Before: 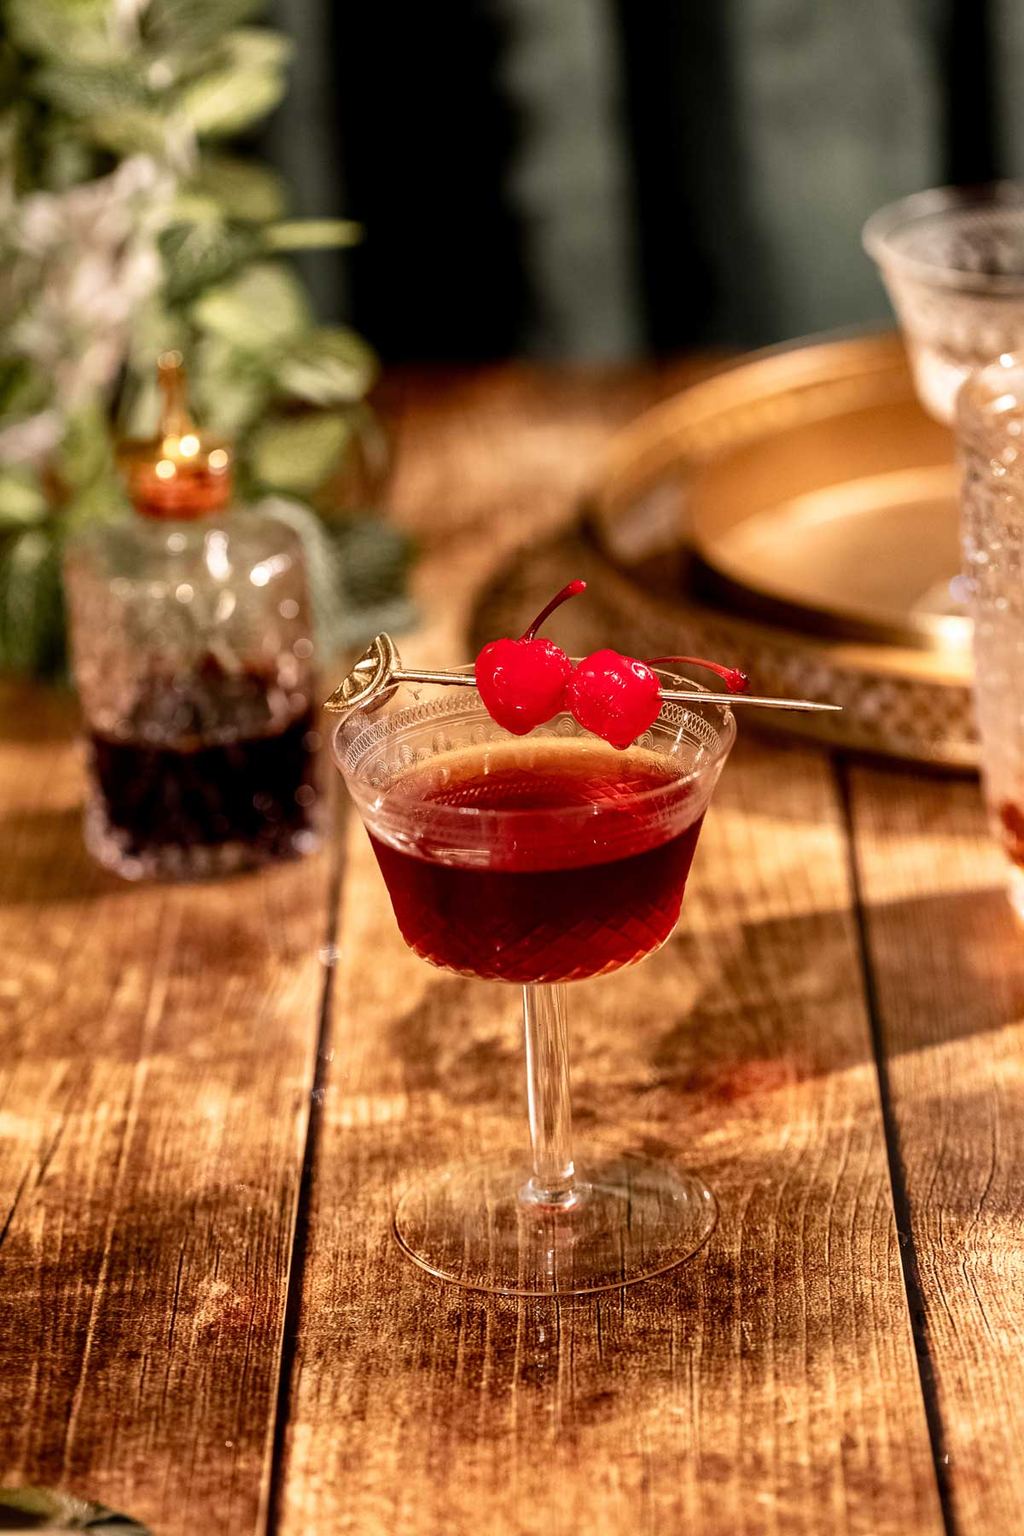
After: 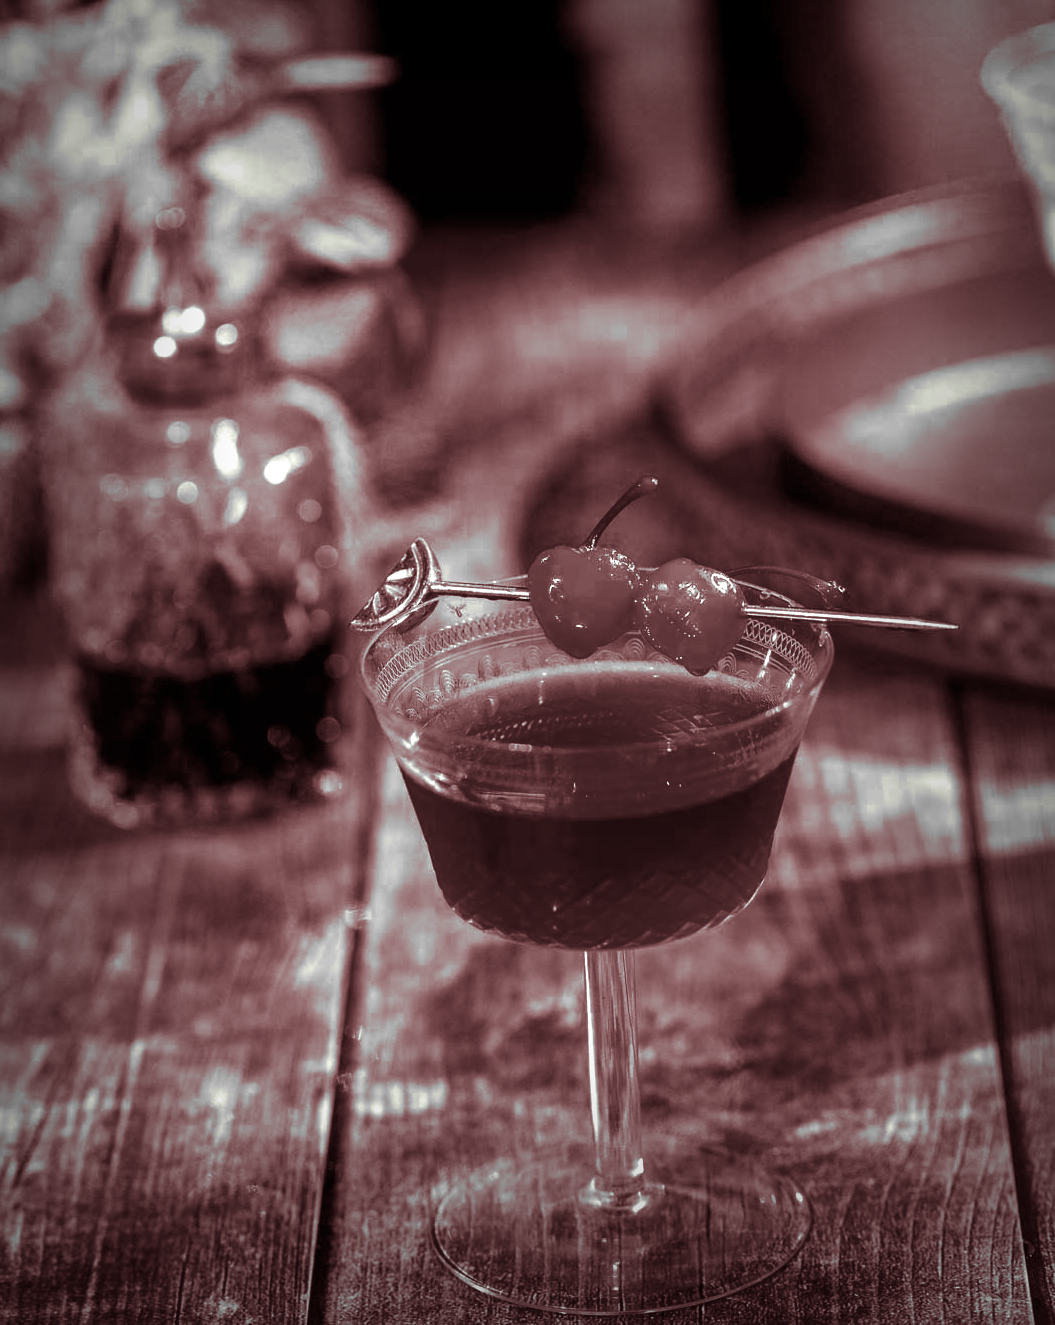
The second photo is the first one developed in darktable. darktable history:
crop and rotate: left 2.425%, top 11.305%, right 9.6%, bottom 15.08%
vignetting: fall-off start 53.2%, brightness -0.594, saturation 0, automatic ratio true, width/height ratio 1.313, shape 0.22, unbound false
split-toning: compress 20%
exposure: black level correction 0, exposure 0.7 EV, compensate exposure bias true, compensate highlight preservation false
color contrast: green-magenta contrast 0.85, blue-yellow contrast 1.25, unbound 0
color zones: curves: ch0 [(0.002, 0.589) (0.107, 0.484) (0.146, 0.249) (0.217, 0.352) (0.309, 0.525) (0.39, 0.404) (0.455, 0.169) (0.597, 0.055) (0.724, 0.212) (0.775, 0.691) (0.869, 0.571) (1, 0.587)]; ch1 [(0, 0) (0.143, 0) (0.286, 0) (0.429, 0) (0.571, 0) (0.714, 0) (0.857, 0)]
